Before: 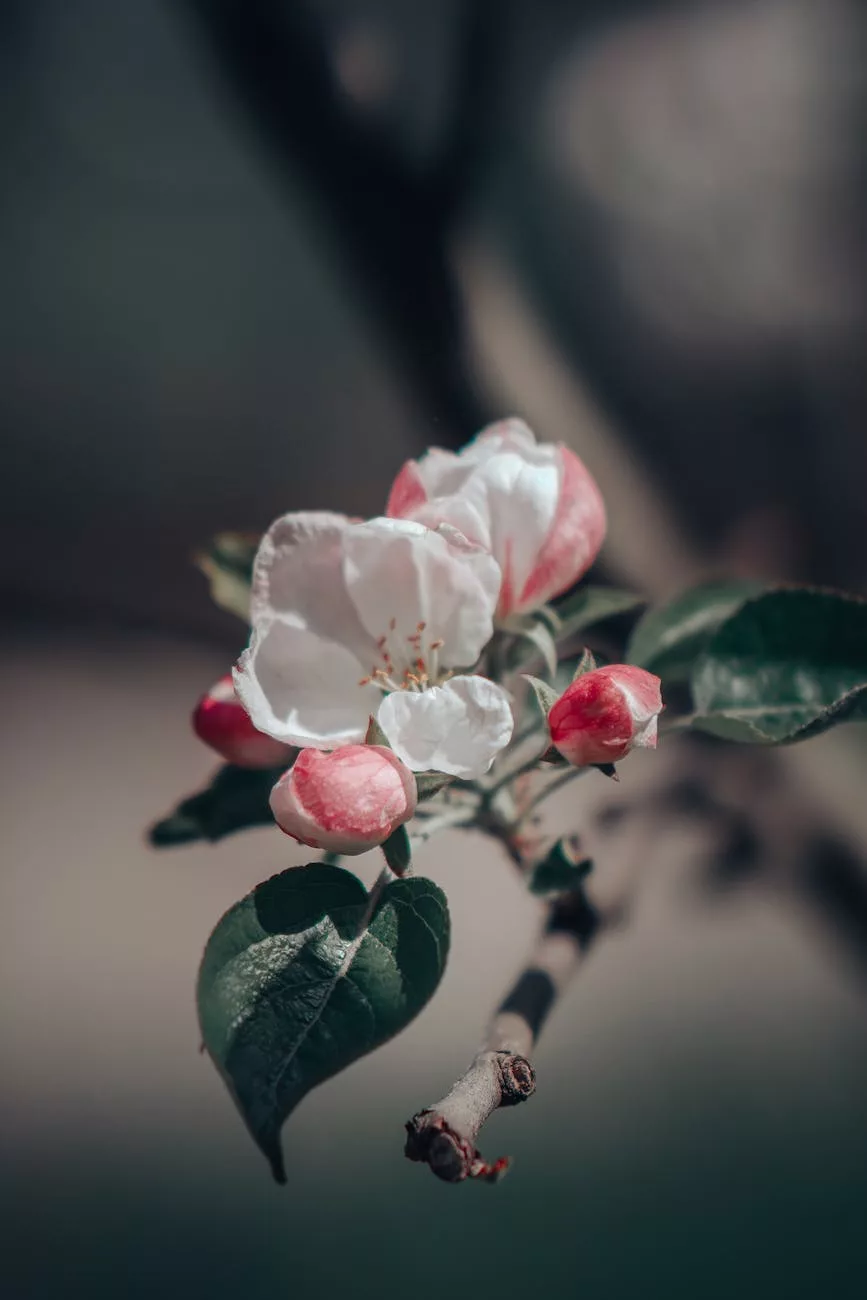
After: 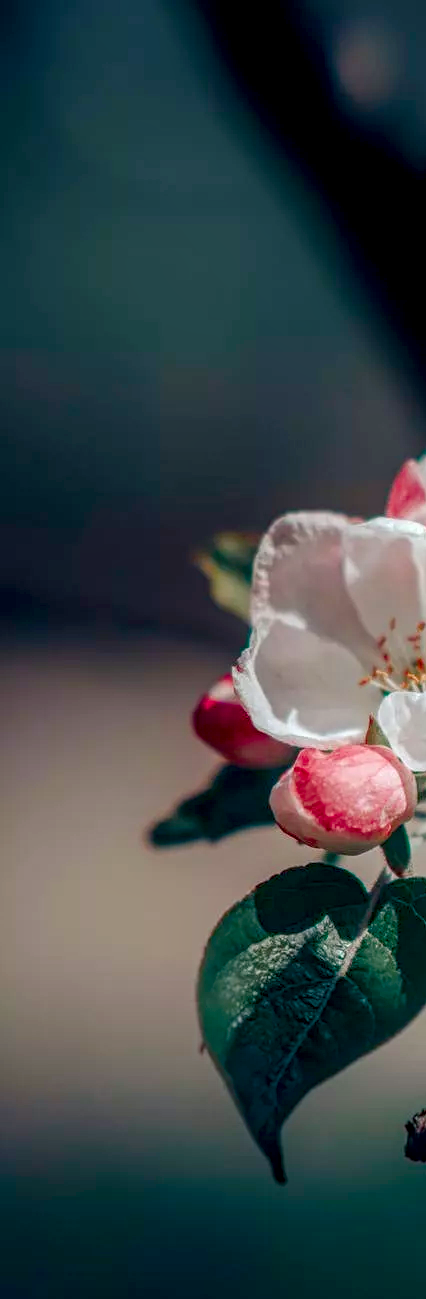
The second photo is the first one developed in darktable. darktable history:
local contrast: detail 150%
crop and rotate: left 0.011%, top 0%, right 50.777%
color balance rgb: shadows lift › chroma 2.011%, shadows lift › hue 216.59°, global offset › luminance -0.365%, linear chroma grading › global chroma 8.716%, perceptual saturation grading › global saturation 45.363%, perceptual saturation grading › highlights -50.39%, perceptual saturation grading › shadows 30.233%, global vibrance 34.817%
contrast equalizer: y [[0.439, 0.44, 0.442, 0.457, 0.493, 0.498], [0.5 ×6], [0.5 ×6], [0 ×6], [0 ×6]]
